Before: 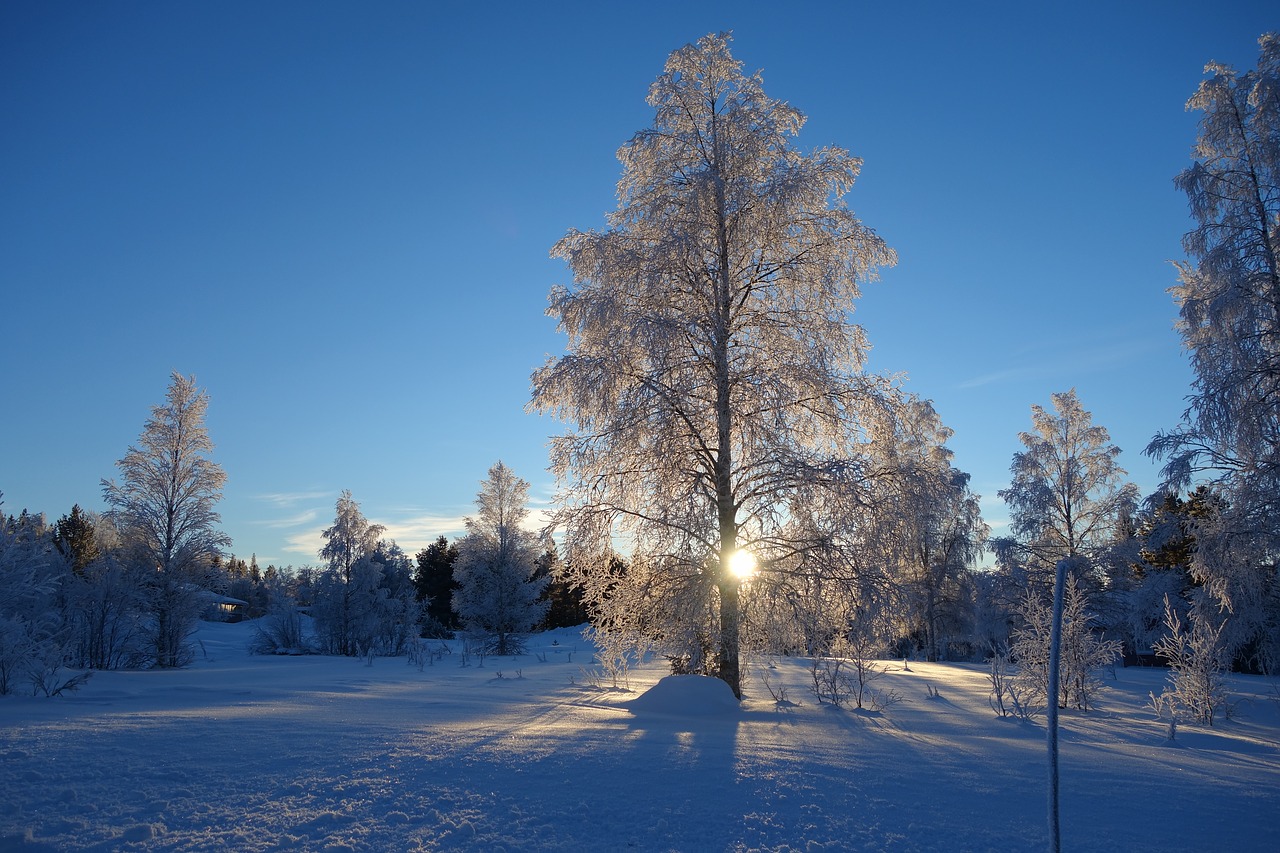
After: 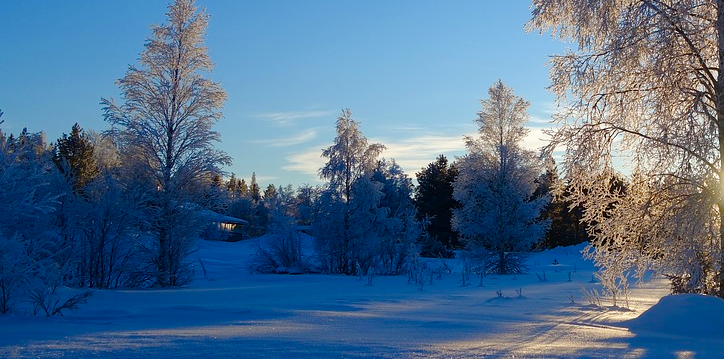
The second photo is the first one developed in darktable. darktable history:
crop: top 44.668%, right 43.405%, bottom 13.13%
color balance rgb: perceptual saturation grading › global saturation 20%, perceptual saturation grading › highlights -49.77%, perceptual saturation grading › shadows 25.713%, global vibrance 39.223%
exposure: exposure -0.002 EV, compensate highlight preservation false
